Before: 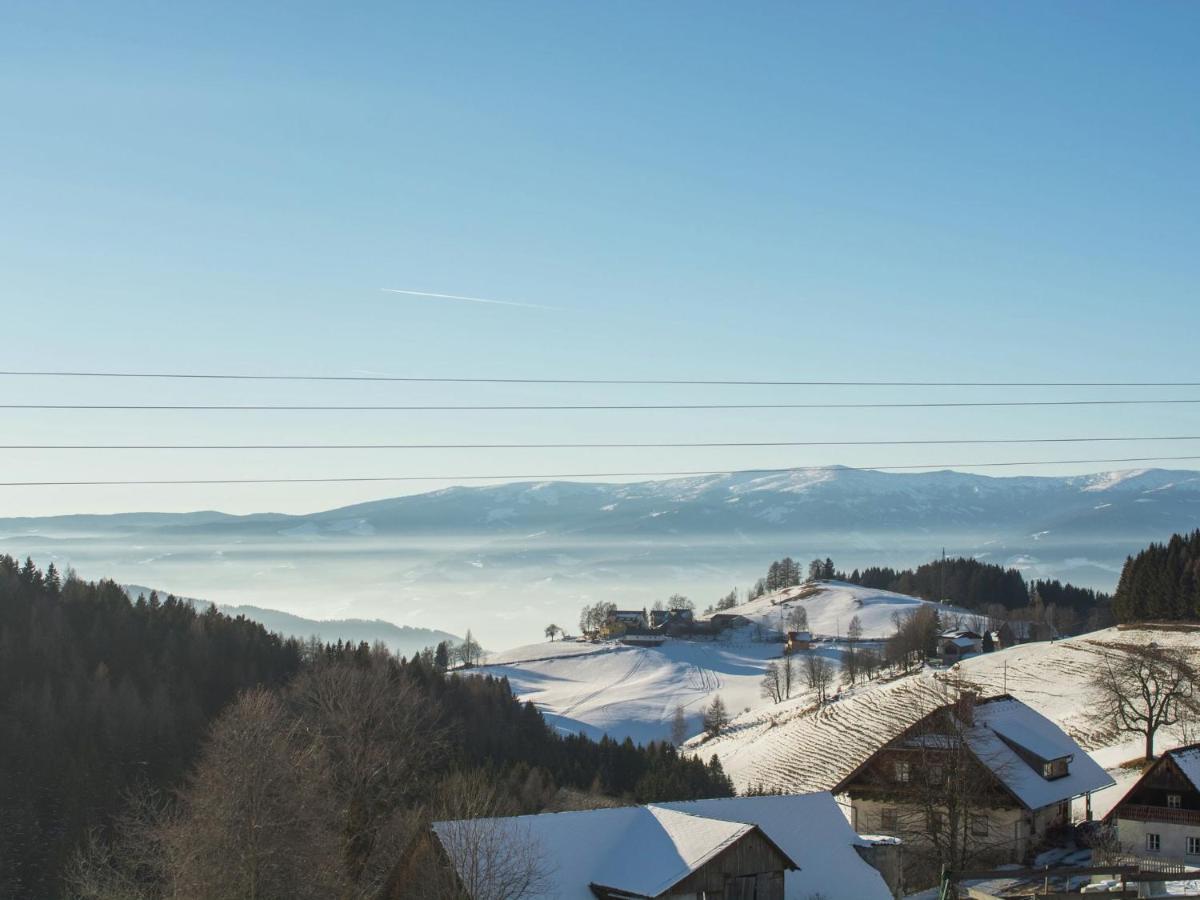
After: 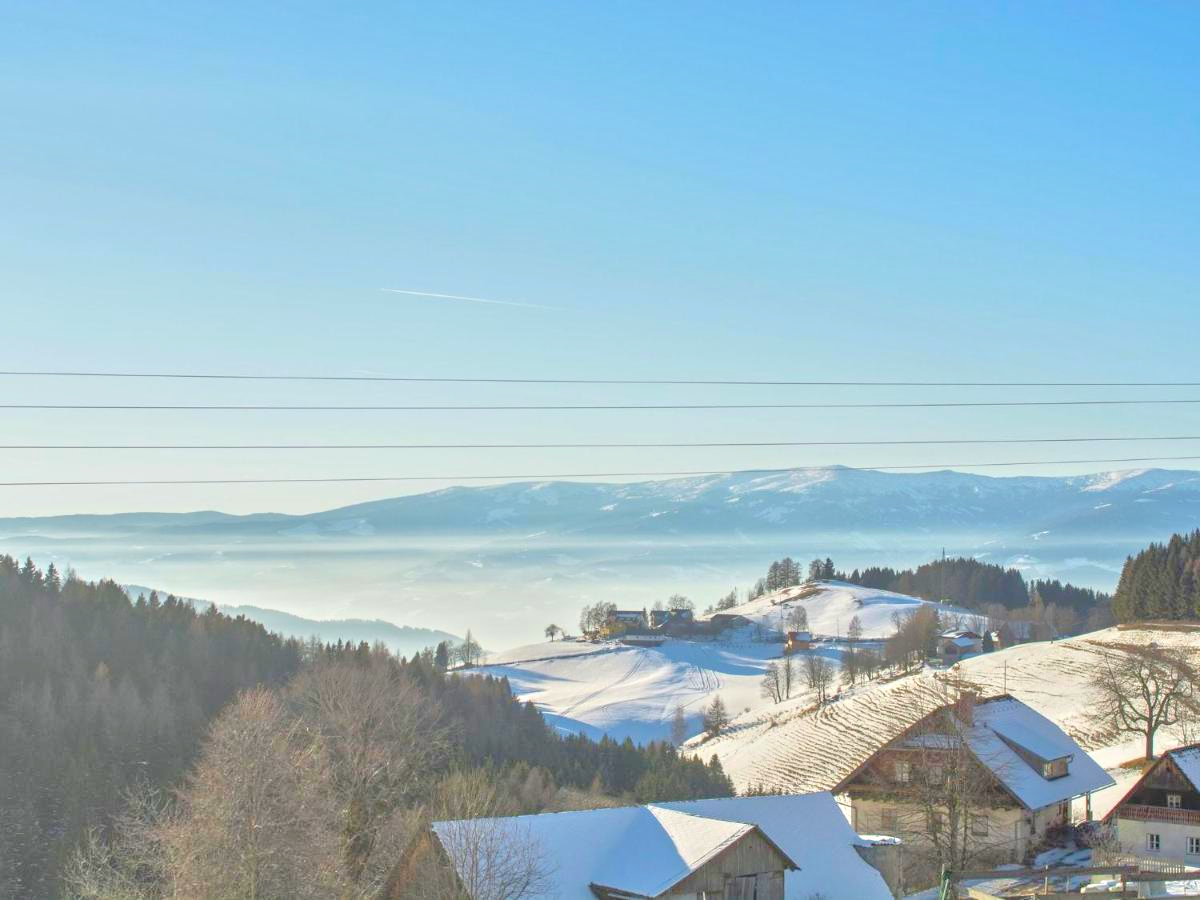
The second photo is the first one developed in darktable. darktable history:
contrast brightness saturation: brightness 0.087, saturation 0.194
tone equalizer: -8 EV 1.97 EV, -7 EV 1.97 EV, -6 EV 1.97 EV, -5 EV 1.97 EV, -4 EV 1.99 EV, -3 EV 1.49 EV, -2 EV 0.996 EV, -1 EV 0.5 EV
